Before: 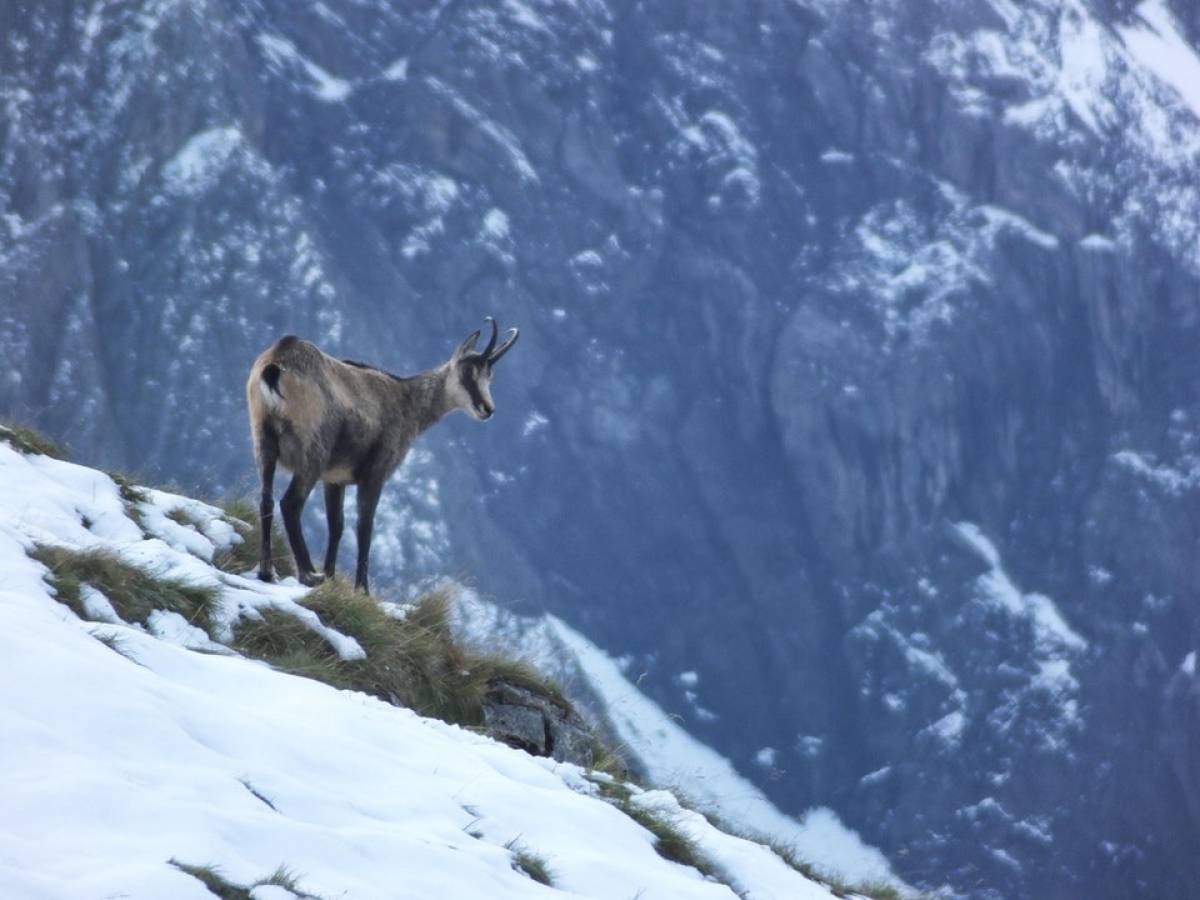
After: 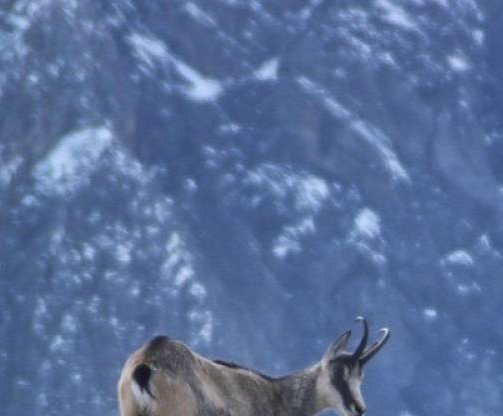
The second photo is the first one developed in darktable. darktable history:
white balance: red 1.004, blue 1.024
crop and rotate: left 10.817%, top 0.062%, right 47.194%, bottom 53.626%
